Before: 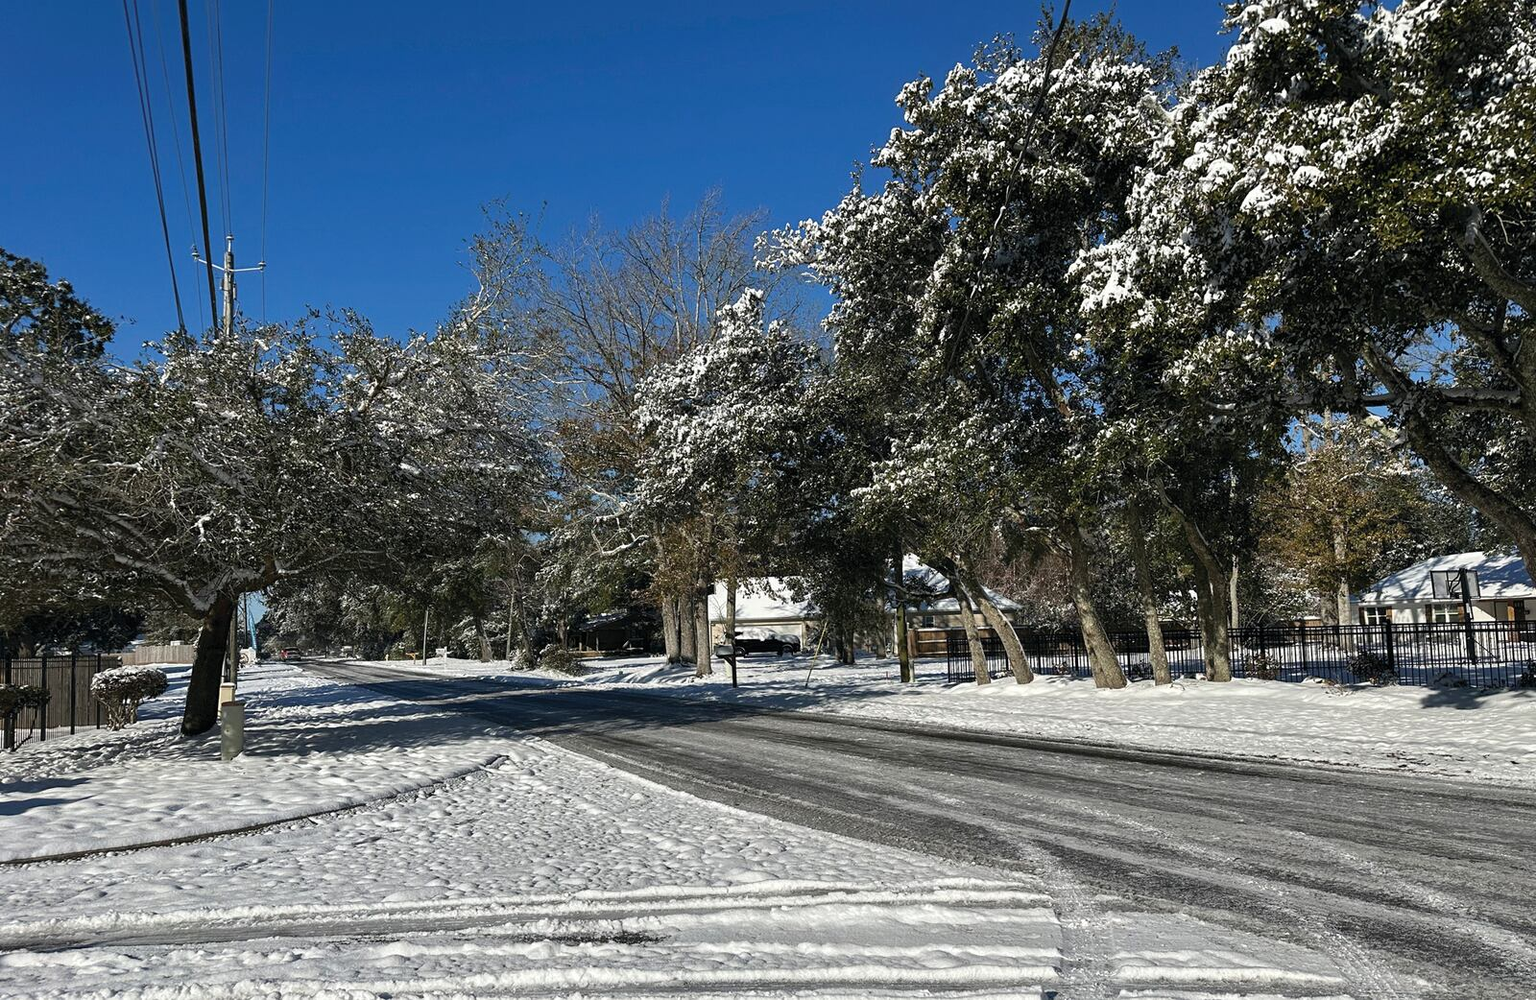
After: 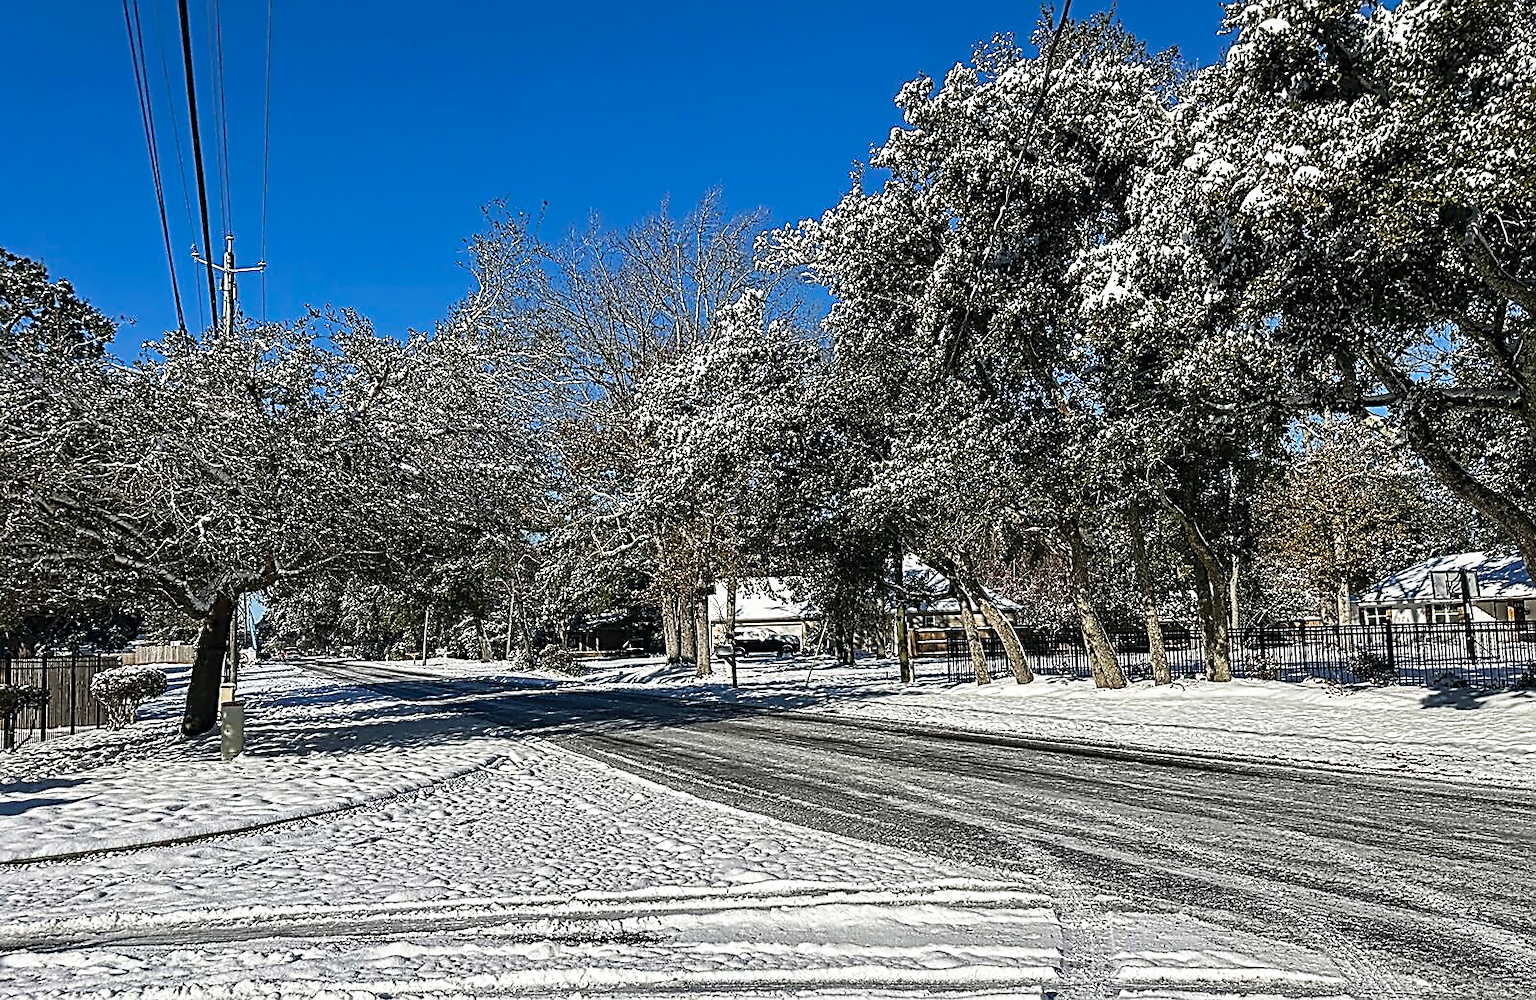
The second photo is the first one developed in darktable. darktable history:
contrast equalizer: y [[0.5, 0.5, 0.5, 0.515, 0.749, 0.84], [0.5 ×6], [0.5 ×6], [0, 0, 0, 0.001, 0.067, 0.262], [0 ×6]]
contrast brightness saturation: saturation 0.124
tone curve: curves: ch0 [(0, 0) (0.003, 0.003) (0.011, 0.012) (0.025, 0.027) (0.044, 0.048) (0.069, 0.076) (0.1, 0.109) (0.136, 0.148) (0.177, 0.194) (0.224, 0.245) (0.277, 0.303) (0.335, 0.366) (0.399, 0.436) (0.468, 0.511) (0.543, 0.593) (0.623, 0.681) (0.709, 0.775) (0.801, 0.875) (0.898, 0.954) (1, 1)], preserve colors none
sharpen: on, module defaults
